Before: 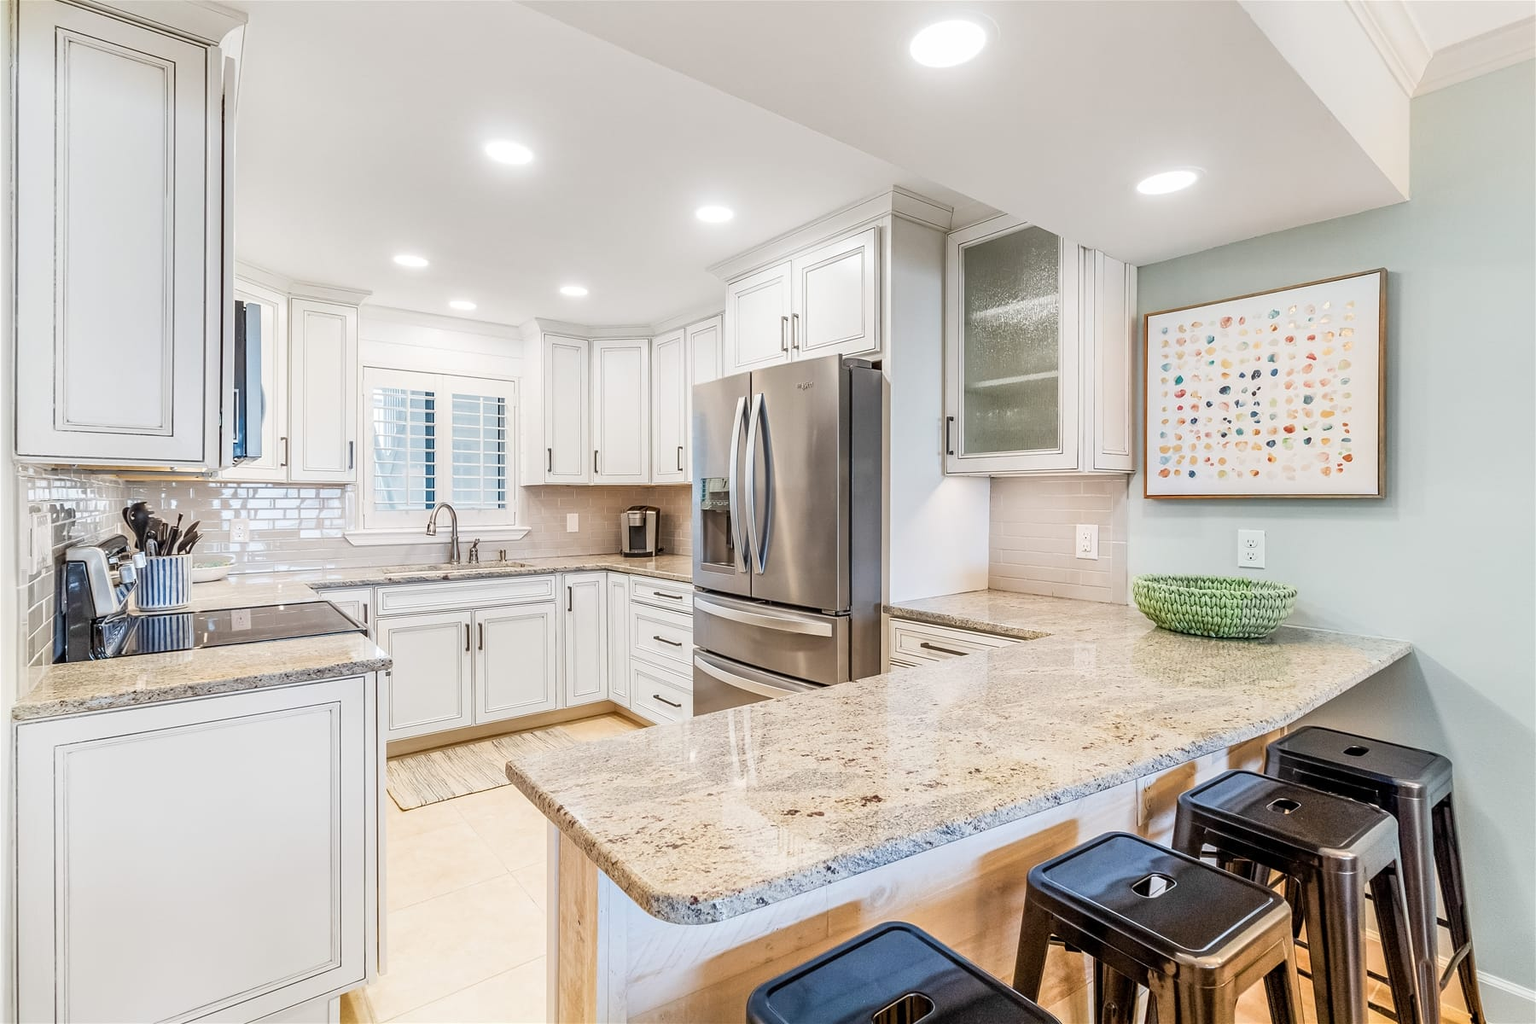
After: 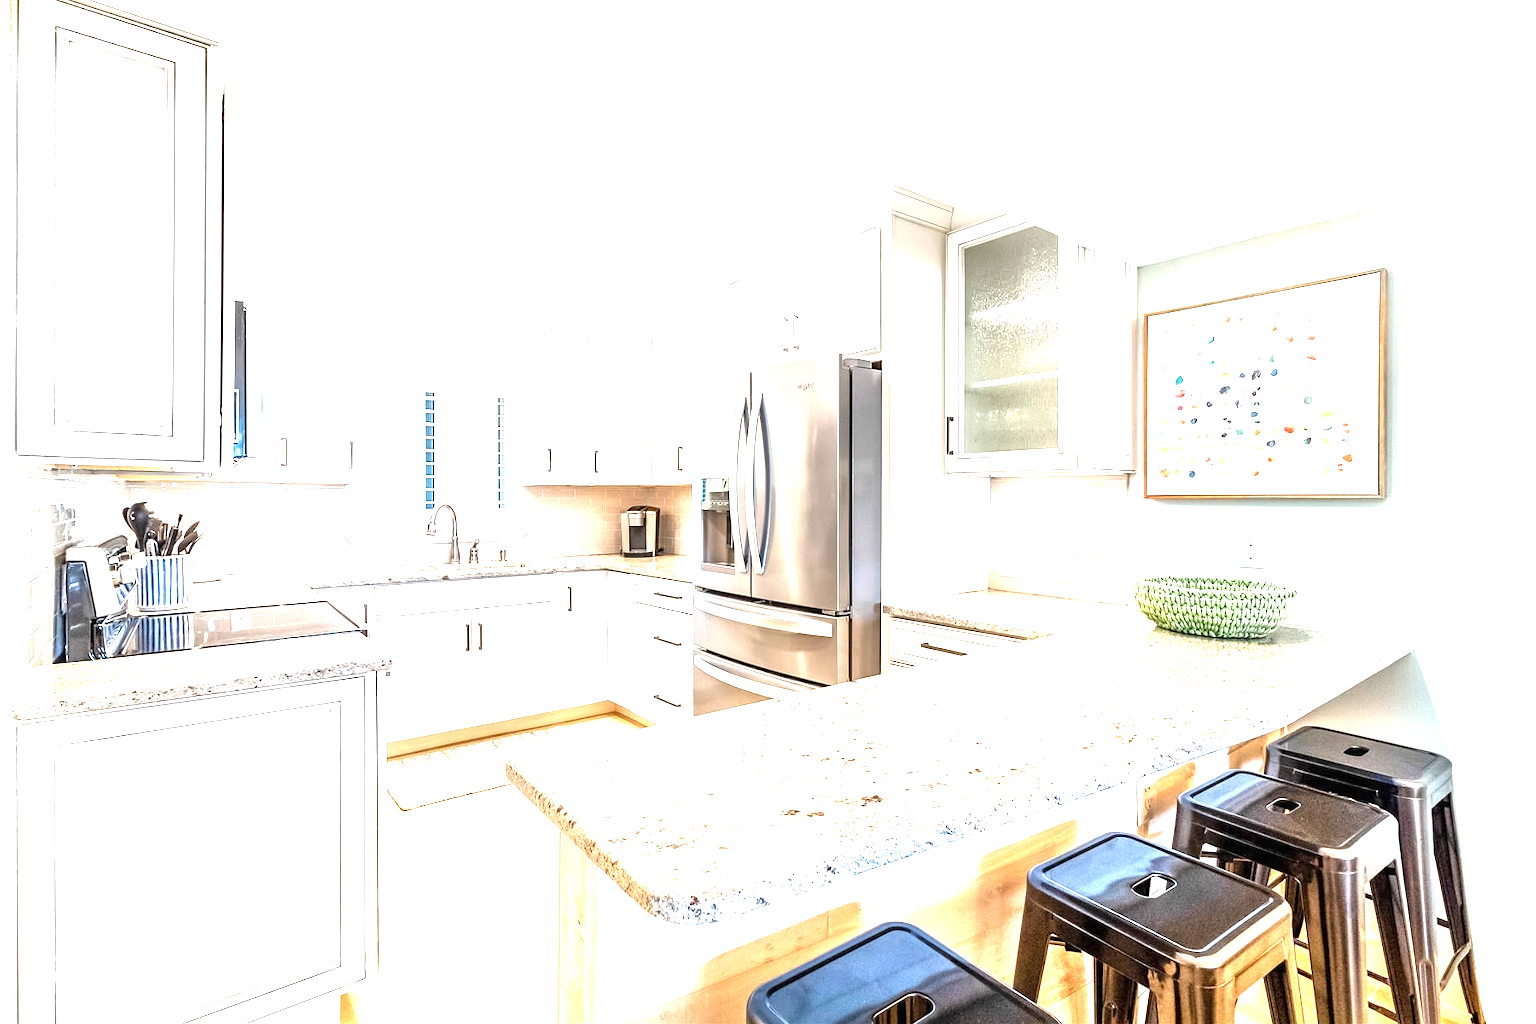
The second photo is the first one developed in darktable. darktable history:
exposure: black level correction 0, exposure 1.69 EV, compensate highlight preservation false
